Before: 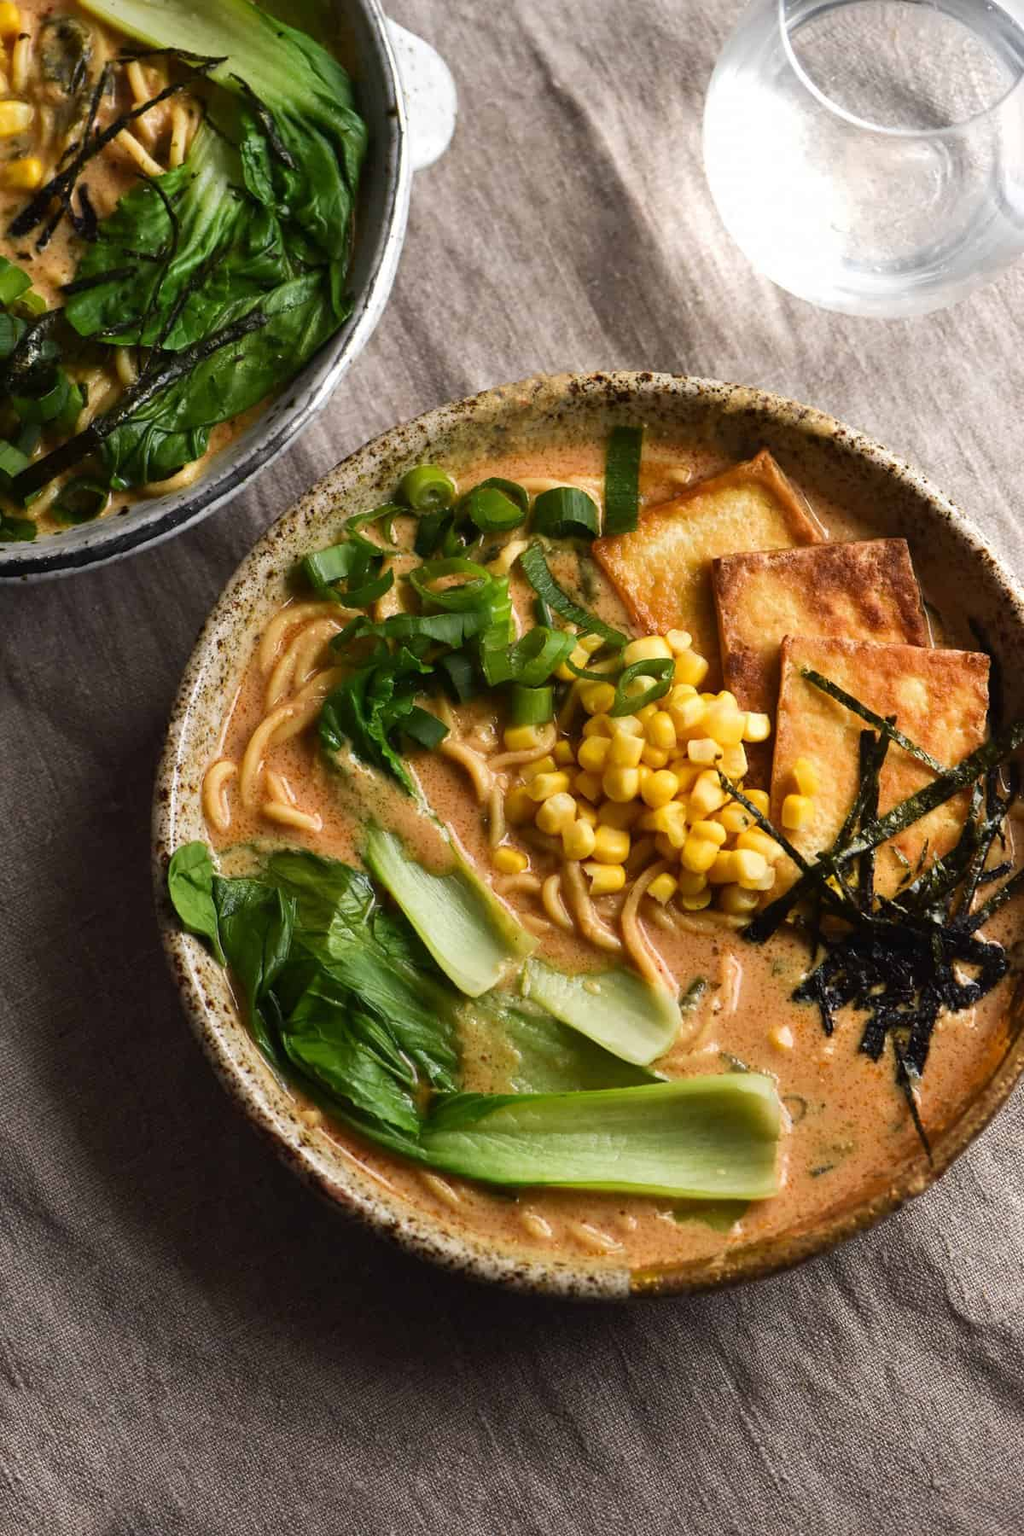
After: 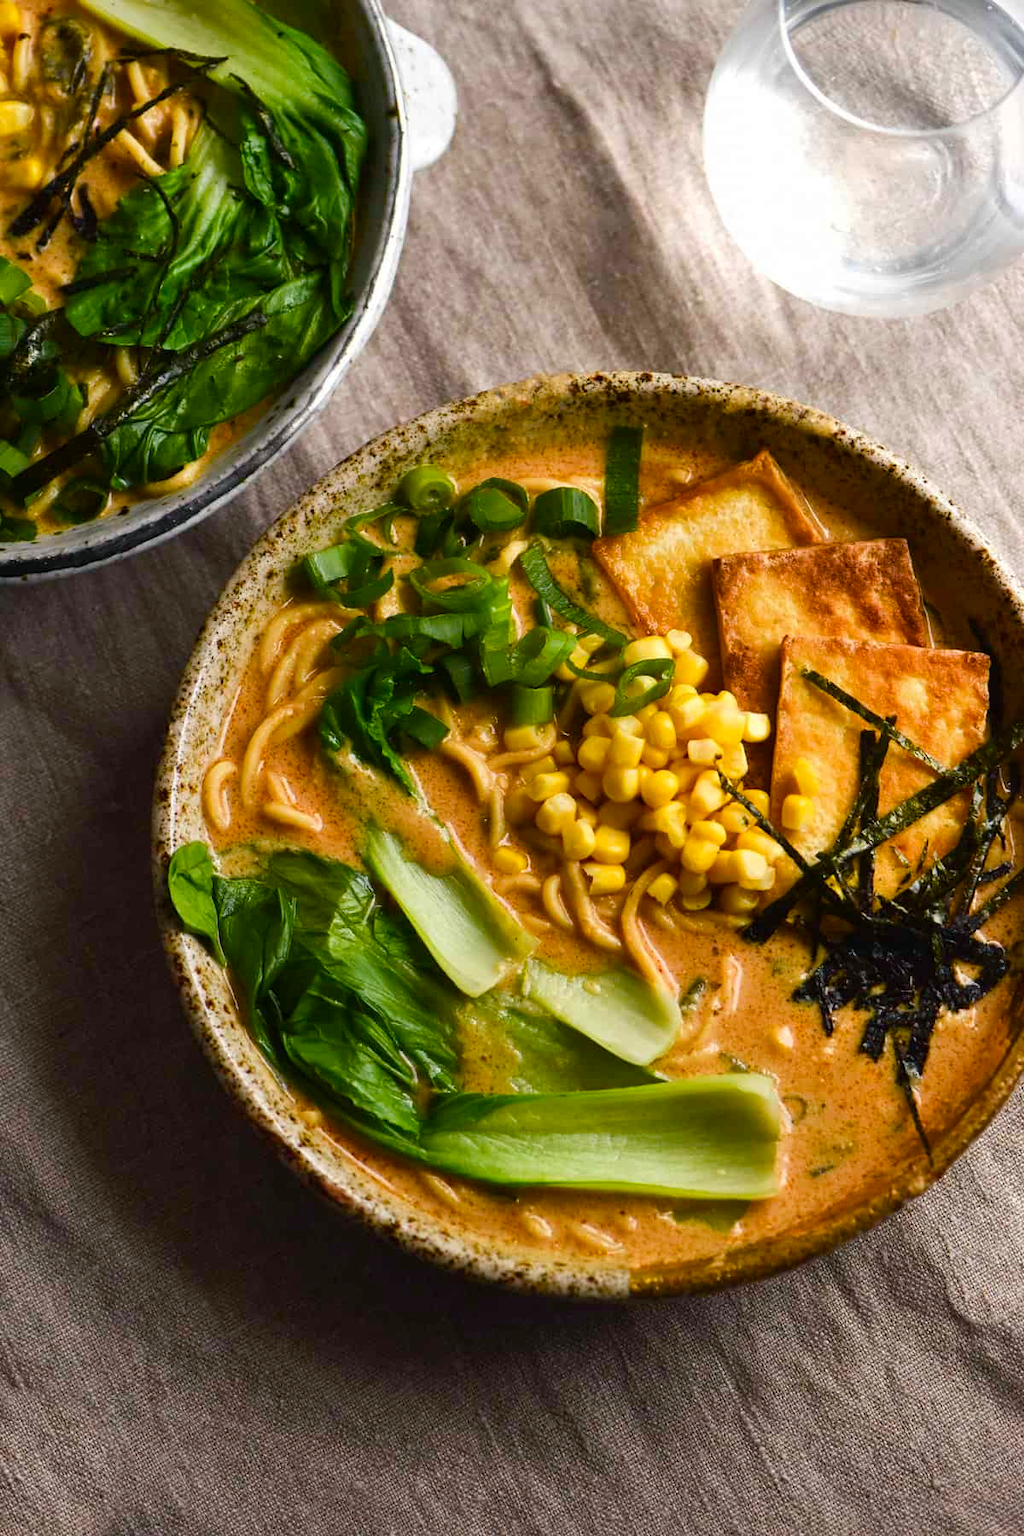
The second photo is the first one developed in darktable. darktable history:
color balance rgb: shadows lift › luminance -4.586%, shadows lift › chroma 1.117%, shadows lift › hue 219.26°, perceptual saturation grading › global saturation 20%, perceptual saturation grading › highlights -25.074%, perceptual saturation grading › shadows 25.325%, global vibrance 34.618%
